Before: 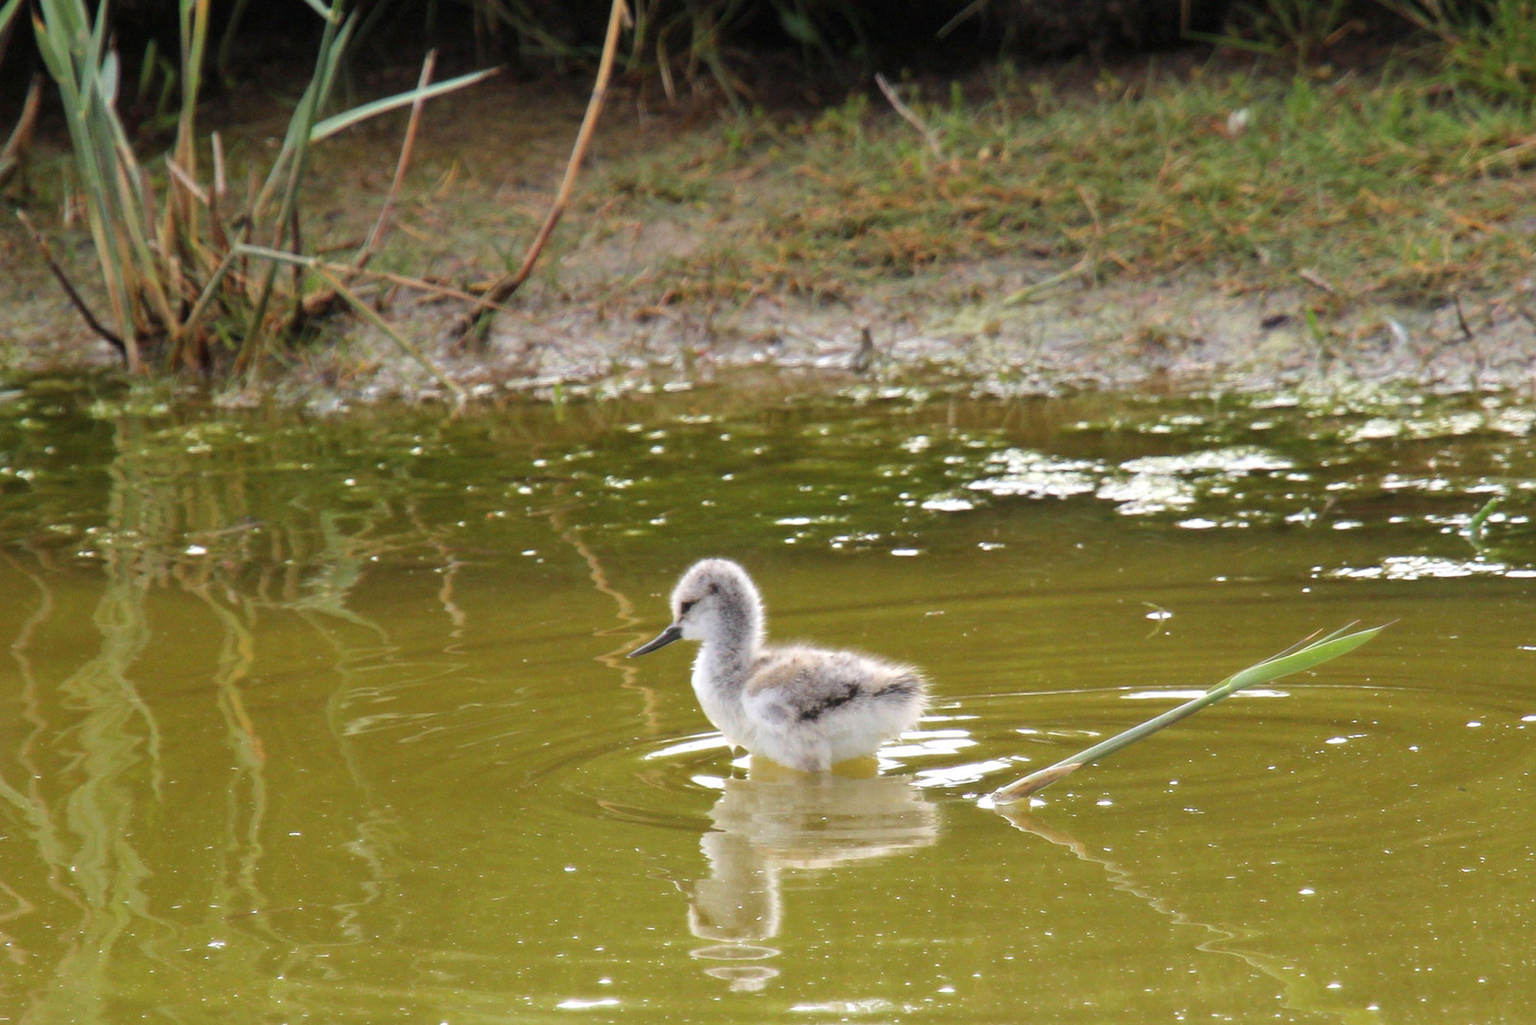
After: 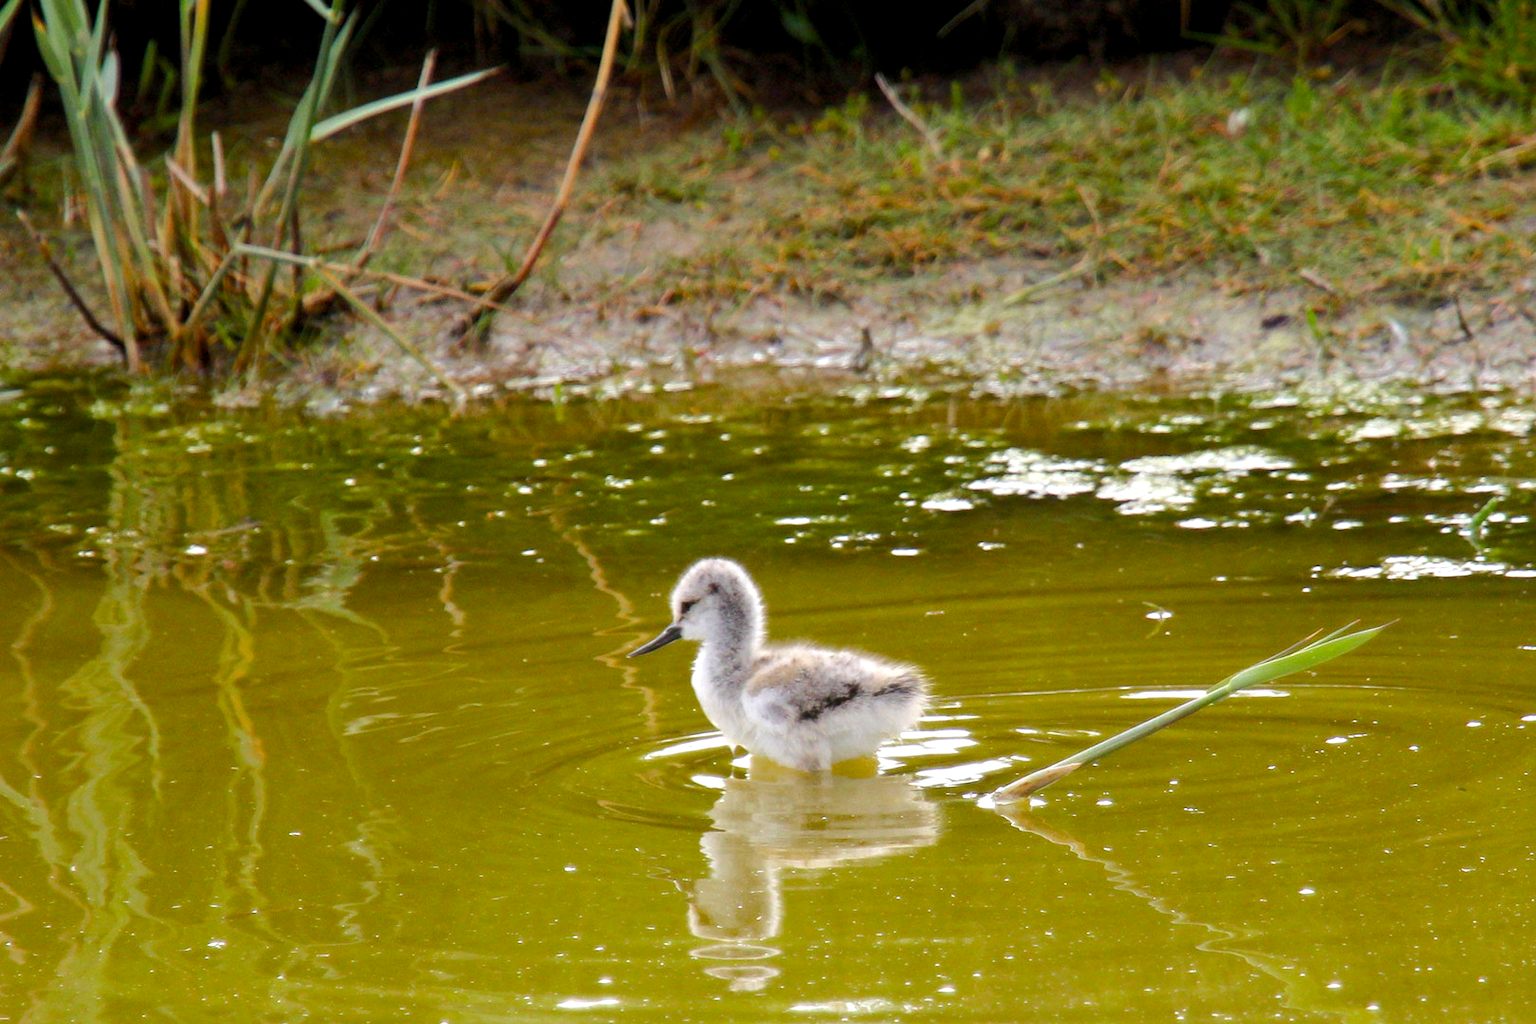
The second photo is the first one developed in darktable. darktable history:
exposure: exposure -0.116 EV, compensate exposure bias true, compensate highlight preservation false
color balance rgb: global offset › luminance -0.51%, perceptual saturation grading › global saturation 27.53%, perceptual saturation grading › highlights -25%, perceptual saturation grading › shadows 25%, perceptual brilliance grading › highlights 6.62%, perceptual brilliance grading › mid-tones 17.07%, perceptual brilliance grading › shadows -5.23%
